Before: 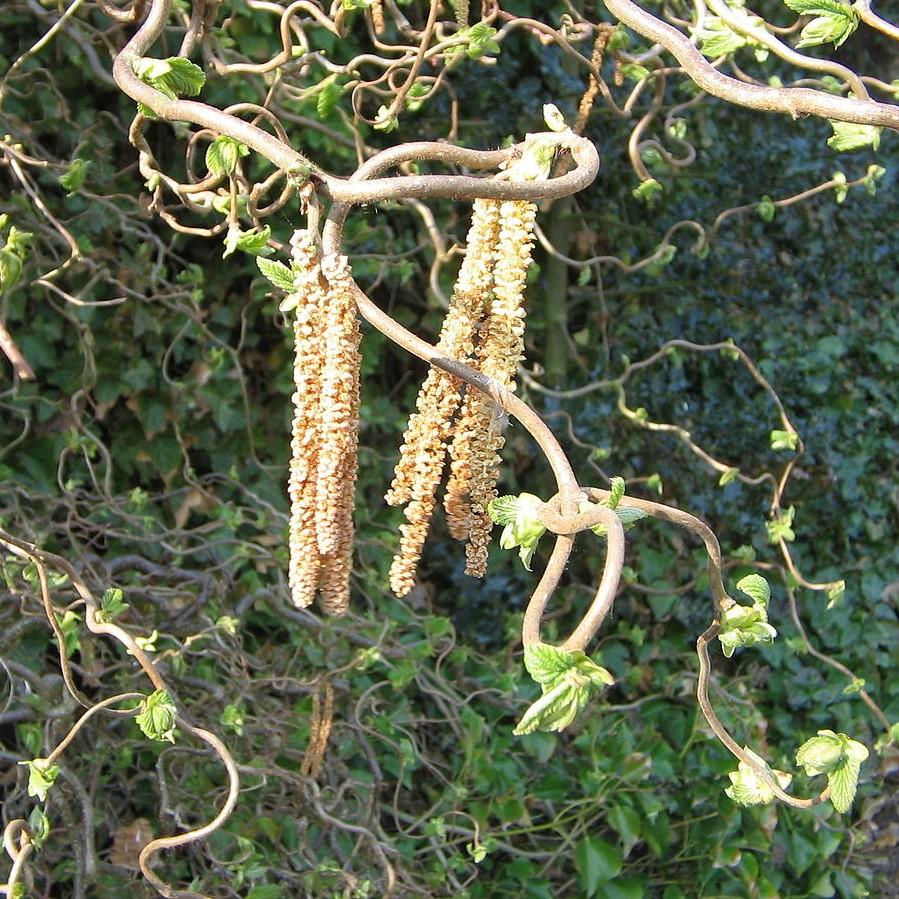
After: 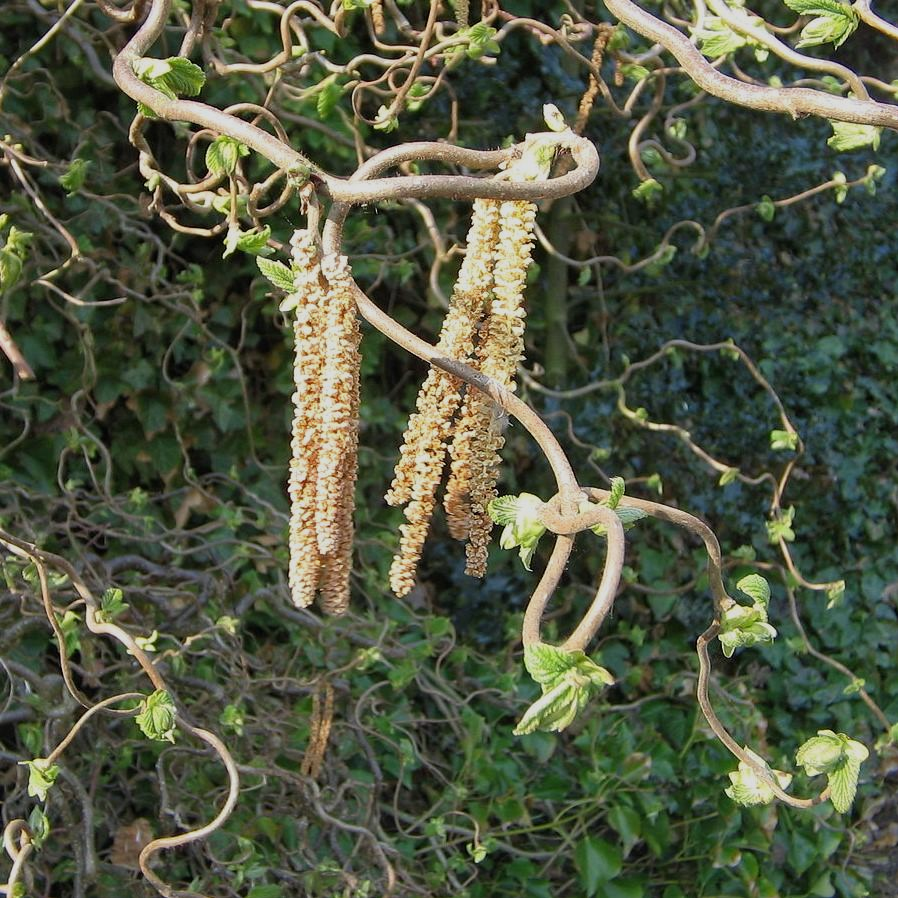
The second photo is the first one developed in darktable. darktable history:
exposure: exposure -0.493 EV, compensate exposure bias true, compensate highlight preservation false
tone equalizer: on, module defaults
